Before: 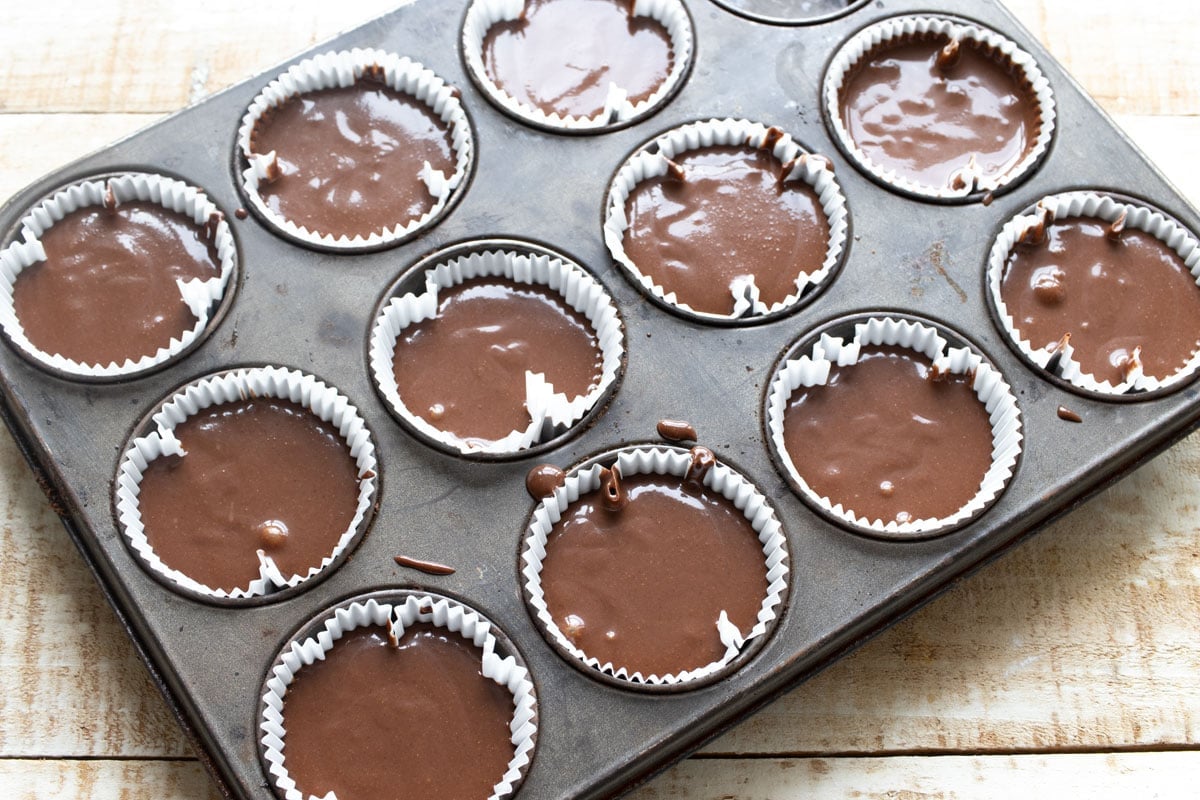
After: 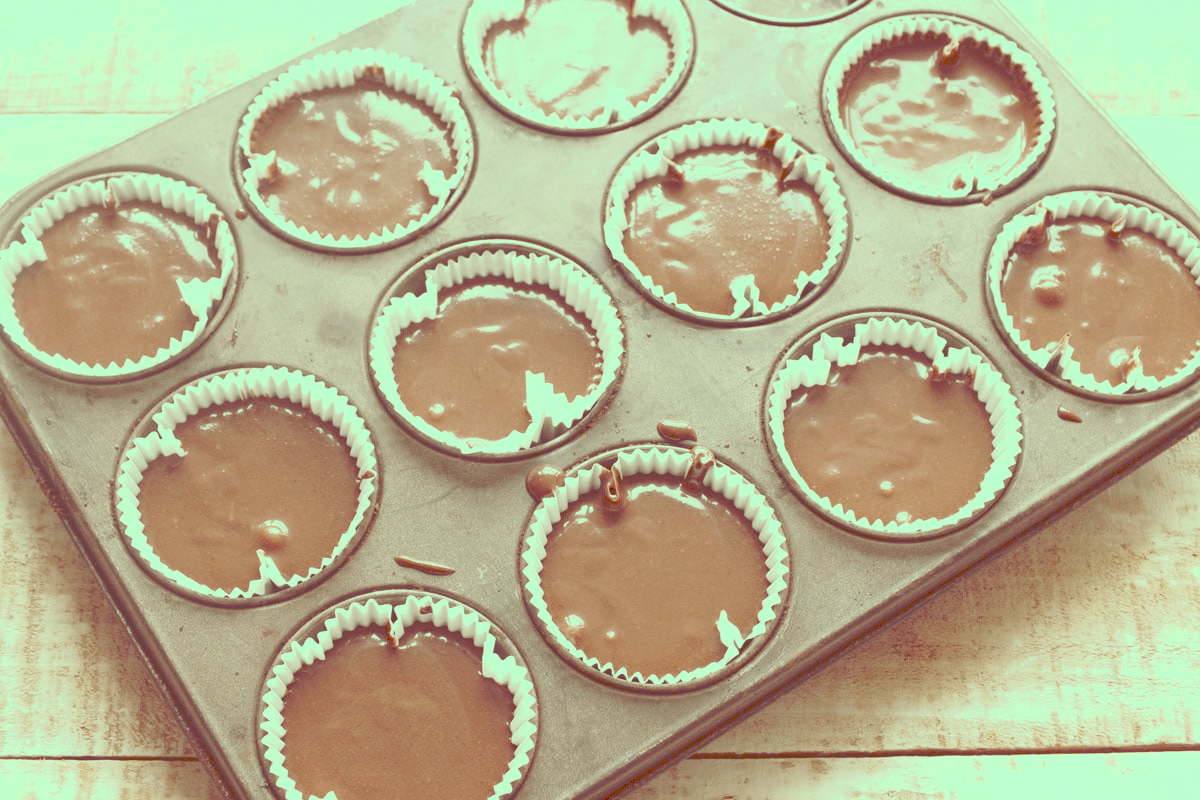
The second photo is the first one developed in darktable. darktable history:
tone curve: curves: ch0 [(0, 0) (0.003, 0.275) (0.011, 0.288) (0.025, 0.309) (0.044, 0.326) (0.069, 0.346) (0.1, 0.37) (0.136, 0.396) (0.177, 0.432) (0.224, 0.473) (0.277, 0.516) (0.335, 0.566) (0.399, 0.611) (0.468, 0.661) (0.543, 0.711) (0.623, 0.761) (0.709, 0.817) (0.801, 0.867) (0.898, 0.911) (1, 1)], preserve colors none
color look up table: target L [83.82, 85.51, 53.35, 71.43, 60.5, 63.77, 70.01, 63.28, 48.87, 55.07, 30.48, 37.7, 19.46, 11.68, 201.47, 78.67, 74.75, 38.93, 61.65, 56.22, 59.5, 25.1, 32.66, 38.47, 31.13, 27.83, 15.44, 3.776, 95.53, 81.23, 75.98, 69.15, 68.05, 48.91, 52.37, 46.47, 42.27, 25.74, 31.28, 28.81, 18.42, 14, 7.825, 90.53, 89.6, 75.01, 67.5, 50.27, 50.68], target a [-8.786, -18.09, -0.69, -53.68, -58.87, 3.221, -41.58, -35.64, -35.02, -6.724, 2.491, -27.45, -5.763, 27.66, 0, -7.044, 4.203, 41.2, 17.61, 37.65, 3.645, 60.96, 36.11, 47.14, 20.68, 30.92, 50.13, 27.27, -47.77, -11.61, -15.05, 6.084, -1.023, 55.75, 31.06, -20.74, 15.47, 42.42, 7.248, 35.51, 8.685, 17.14, 34.71, -71.31, -49.05, -18.97, -32.06, -34.71, -33.83], target b [62.39, 35.89, 81.18, 19.12, 42.85, 64.73, 27.77, 40.18, 51.86, 37.5, 51.75, 31.36, 18.97, 19.71, -0.001, 32.27, 40.26, 62.23, 22.71, 21.09, 27.01, 42.45, 55.51, 31.47, 41.96, 26.45, 26.14, 6.286, 30.37, 8.304, 14.53, -6.081, -10.63, -17.54, 3.737, -17.02, 4.29, 5.907, 19.38, -19.8, -20.04, -1.835, 12.72, 23.2, 21.42, 26.86, -7.018, 11.16, -1.386], num patches 49
